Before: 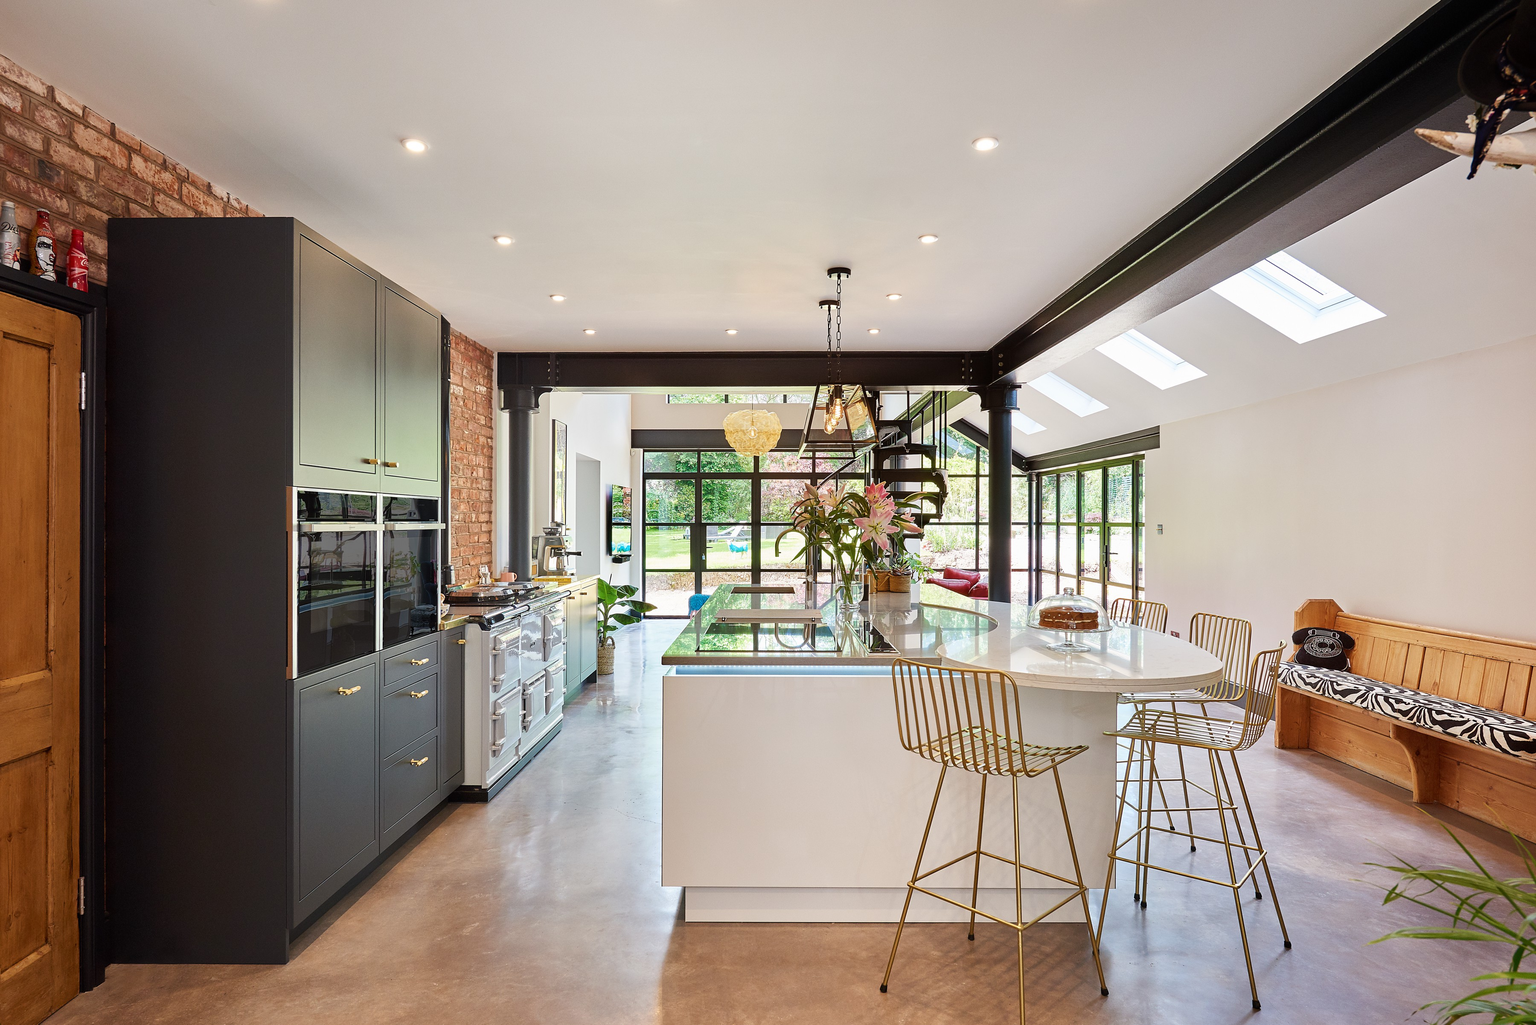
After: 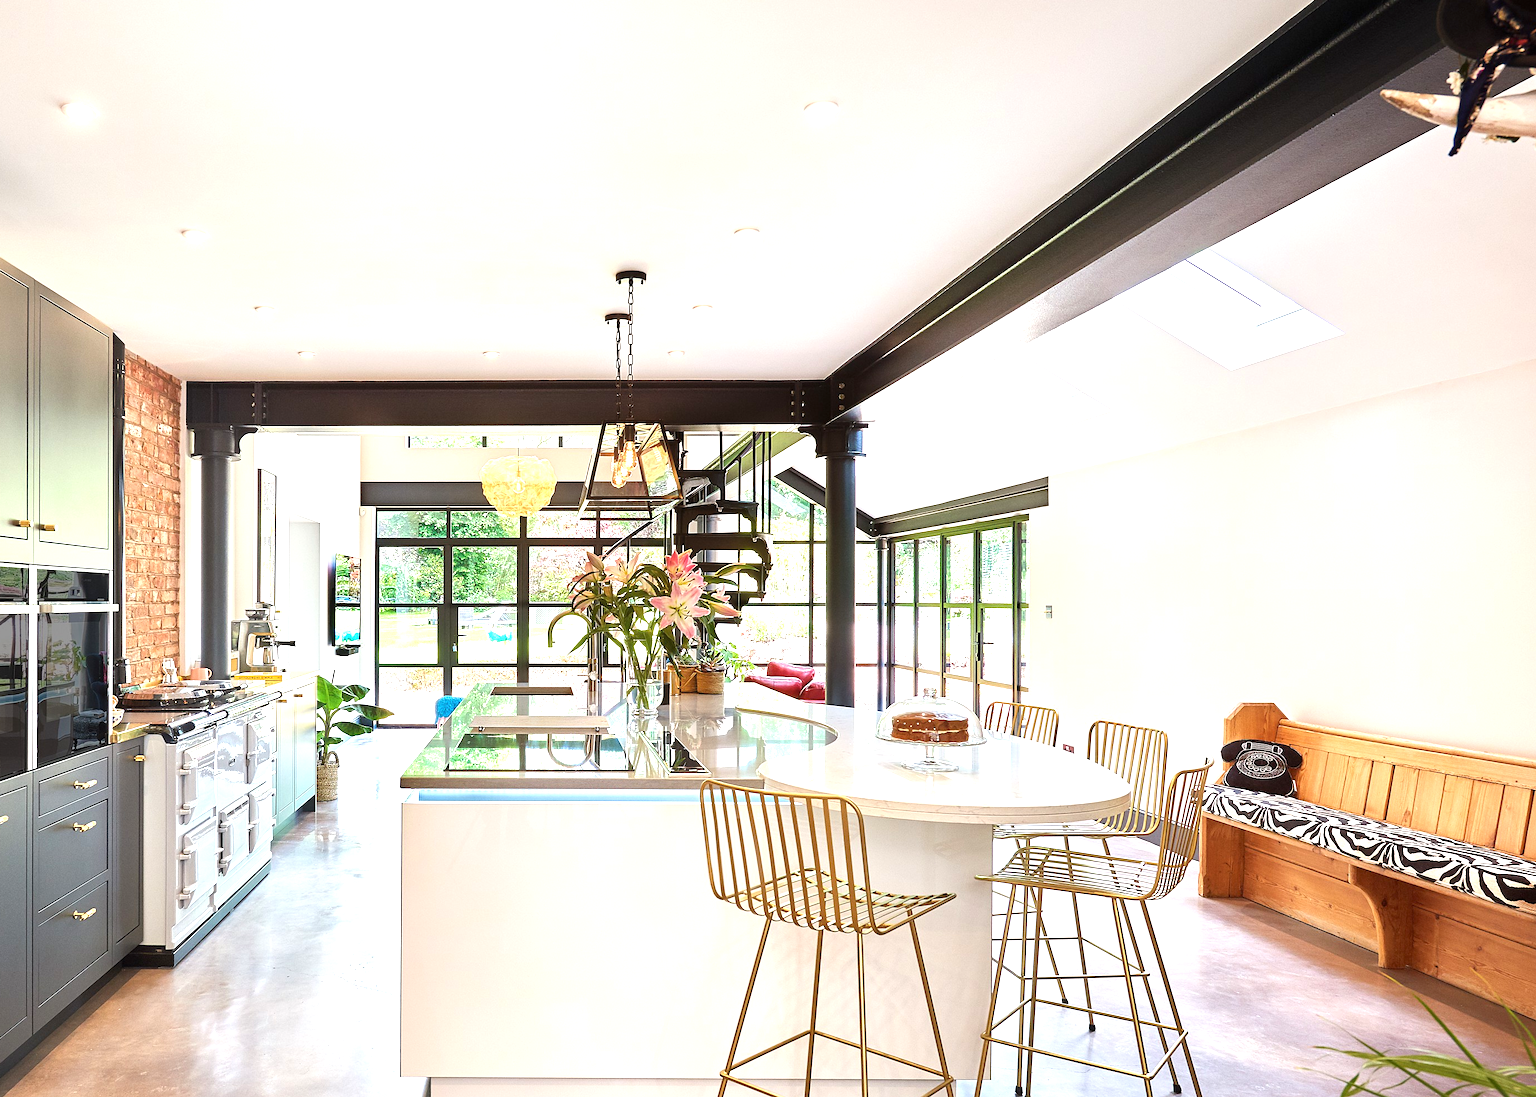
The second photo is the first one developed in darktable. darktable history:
white balance: emerald 1
exposure: black level correction 0, exposure 0.953 EV, compensate exposure bias true, compensate highlight preservation false
crop: left 23.095%, top 5.827%, bottom 11.854%
